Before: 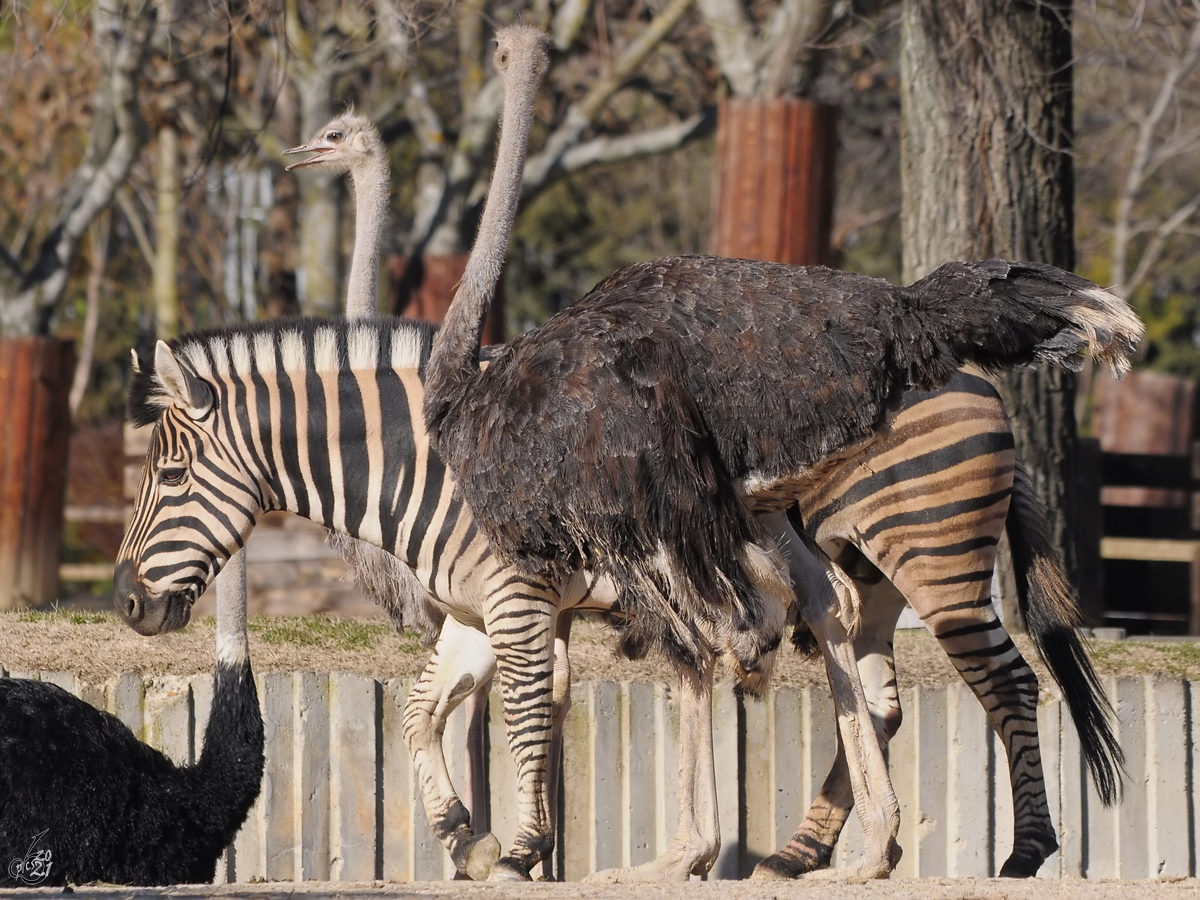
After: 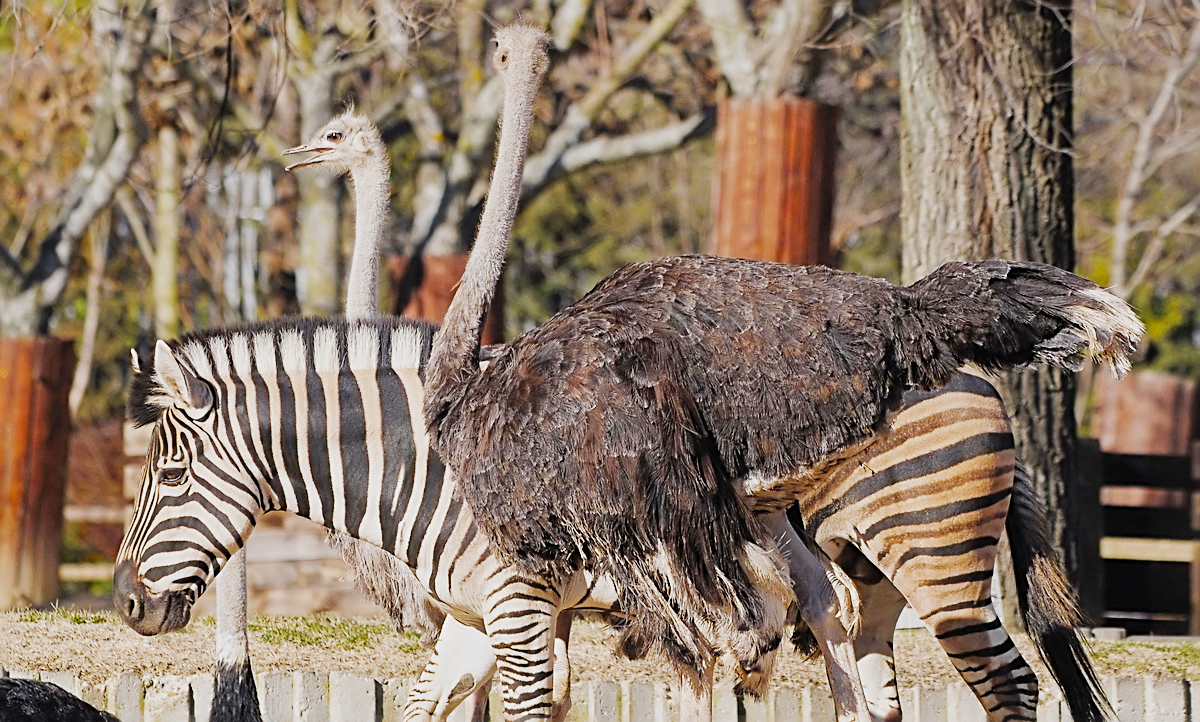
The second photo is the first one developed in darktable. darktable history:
exposure: black level correction 0, exposure 0.893 EV, compensate highlight preservation false
levels: levels [0, 0.498, 0.996]
filmic rgb: black relative exposure -8.03 EV, white relative exposure 4.03 EV, hardness 4.11, preserve chrominance no, color science v5 (2021), contrast in shadows safe, contrast in highlights safe
crop: bottom 19.673%
color balance rgb: perceptual saturation grading › global saturation 41.014%, global vibrance -23.766%
sharpen: radius 2.637, amount 0.66
velvia: on, module defaults
